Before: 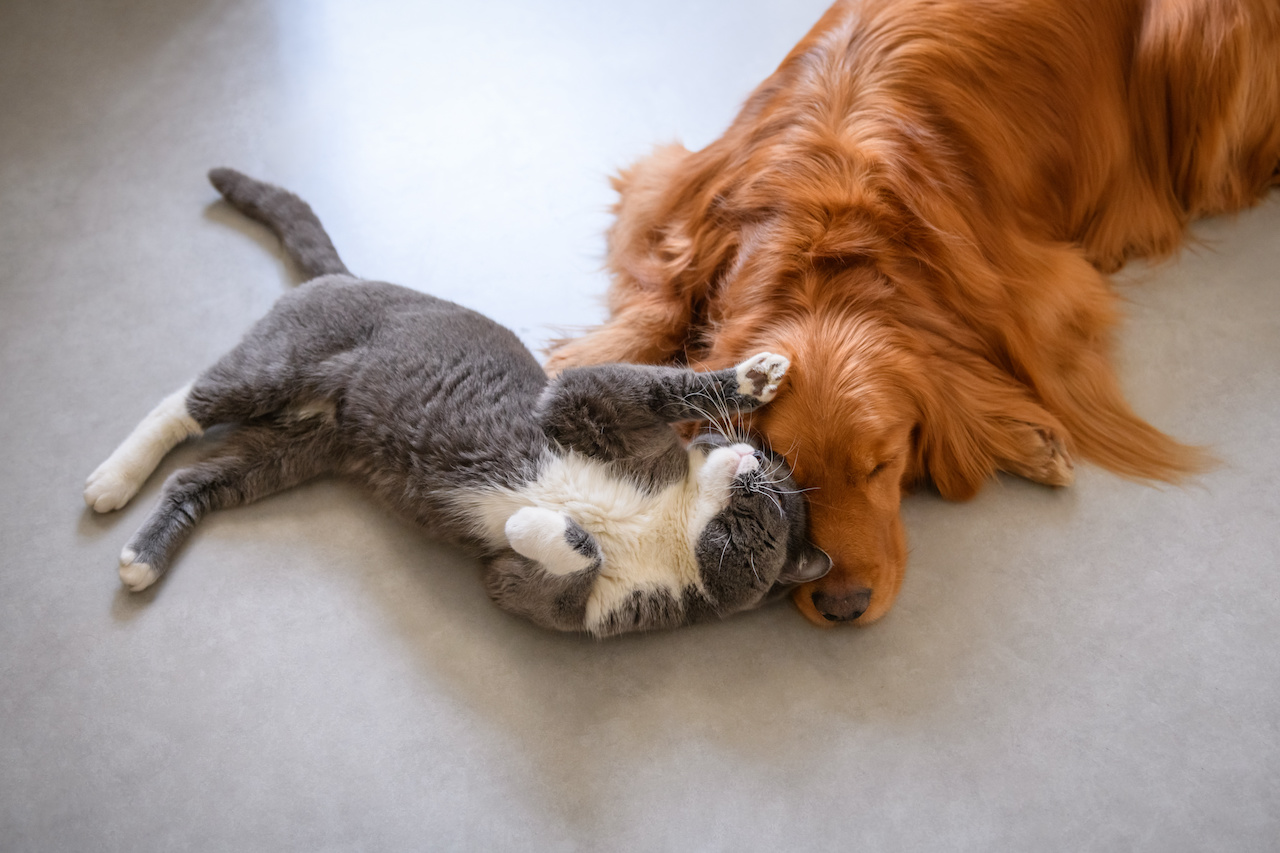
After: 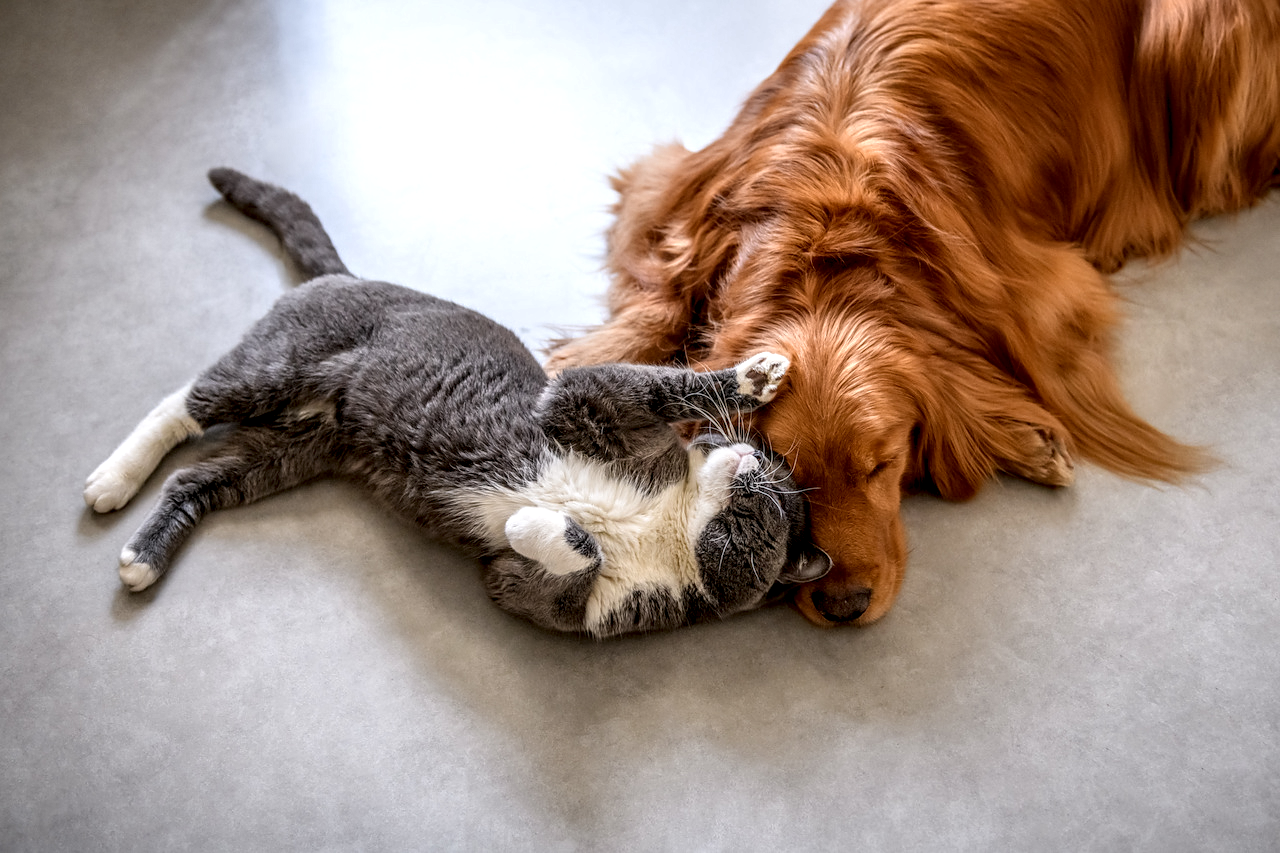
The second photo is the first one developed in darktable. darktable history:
local contrast: highlights 2%, shadows 7%, detail 181%
sharpen: radius 1.007
